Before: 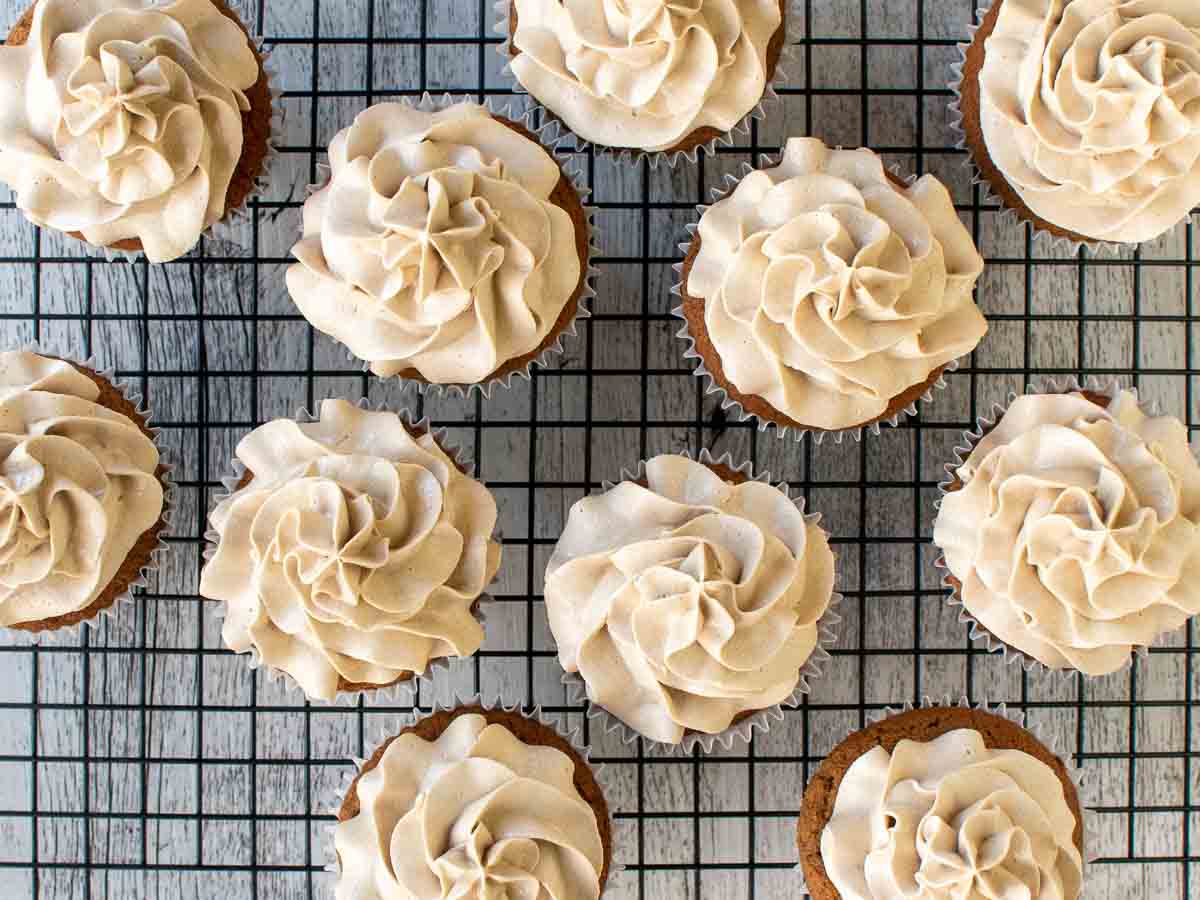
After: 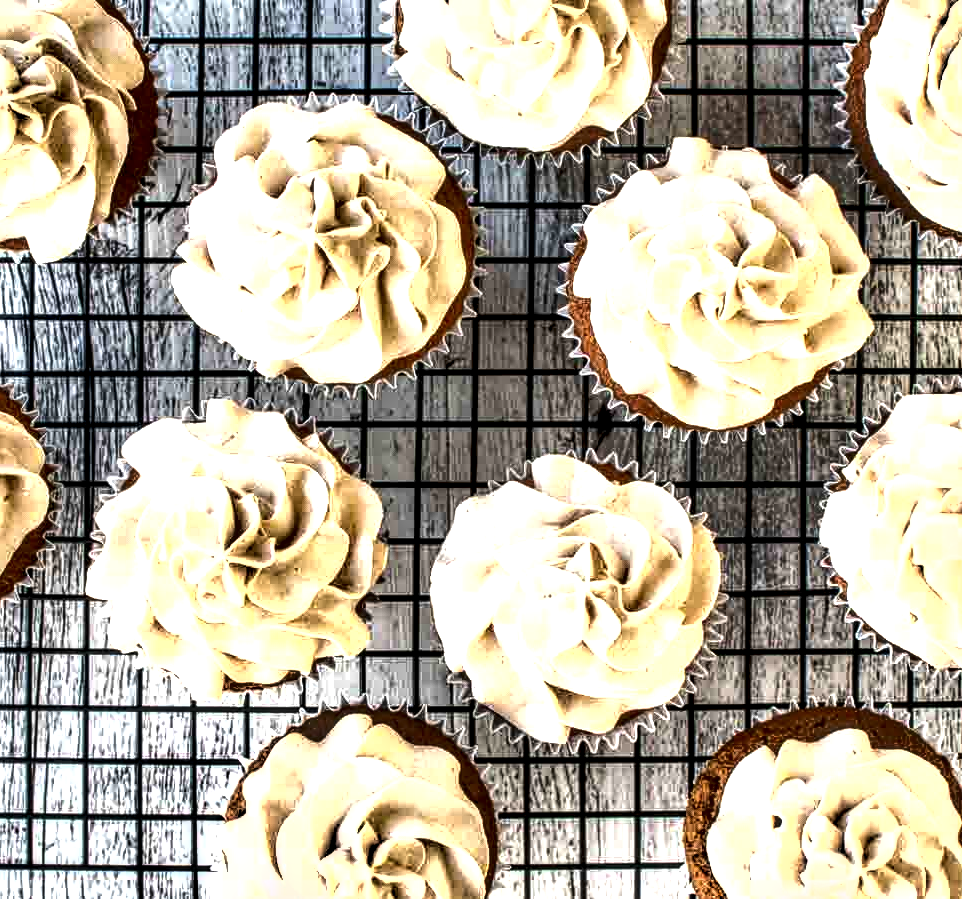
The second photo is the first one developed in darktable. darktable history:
local contrast: highlights 19%, detail 188%
crop and rotate: left 9.579%, right 10.175%
exposure: black level correction 0, exposure 1.2 EV, compensate highlight preservation false
shadows and highlights: highlights color adjustment 0.571%, low approximation 0.01, soften with gaussian
